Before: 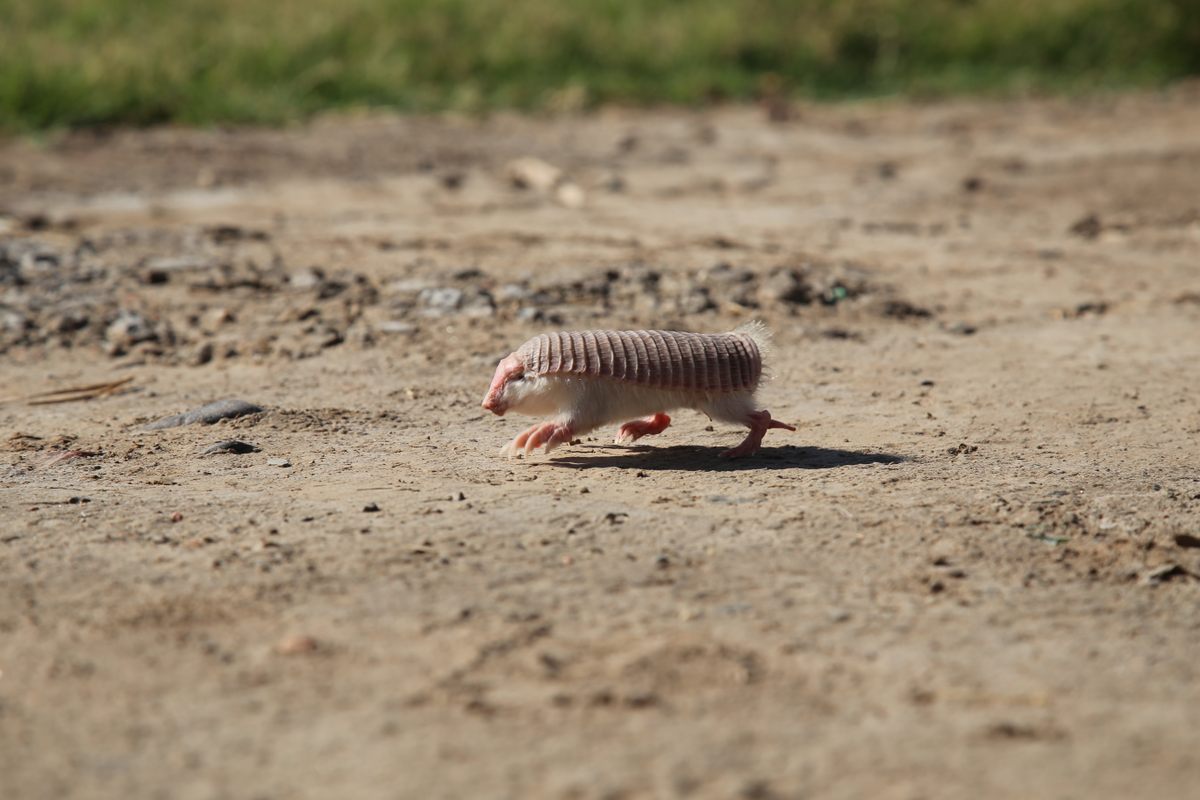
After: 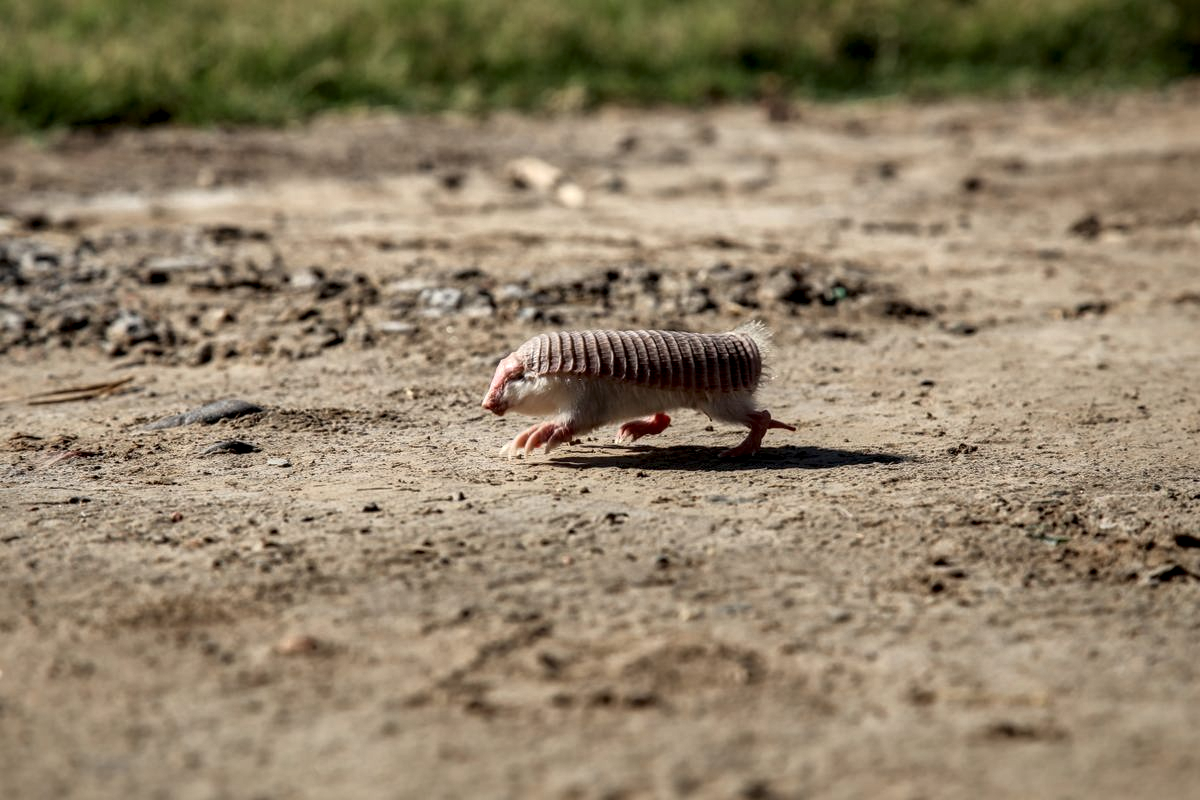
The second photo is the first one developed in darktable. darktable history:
local contrast: highlights 19%, detail 186%
shadows and highlights: shadows 40, highlights -60
